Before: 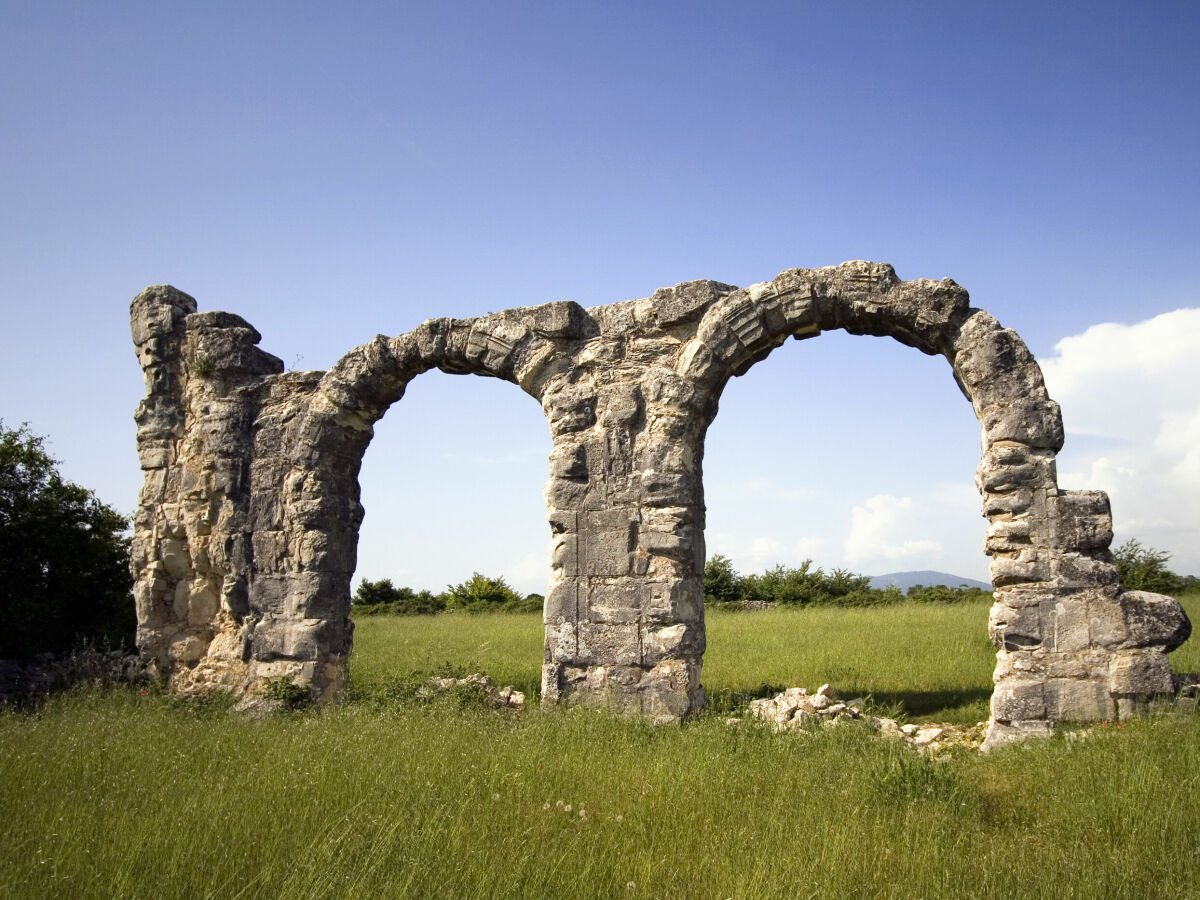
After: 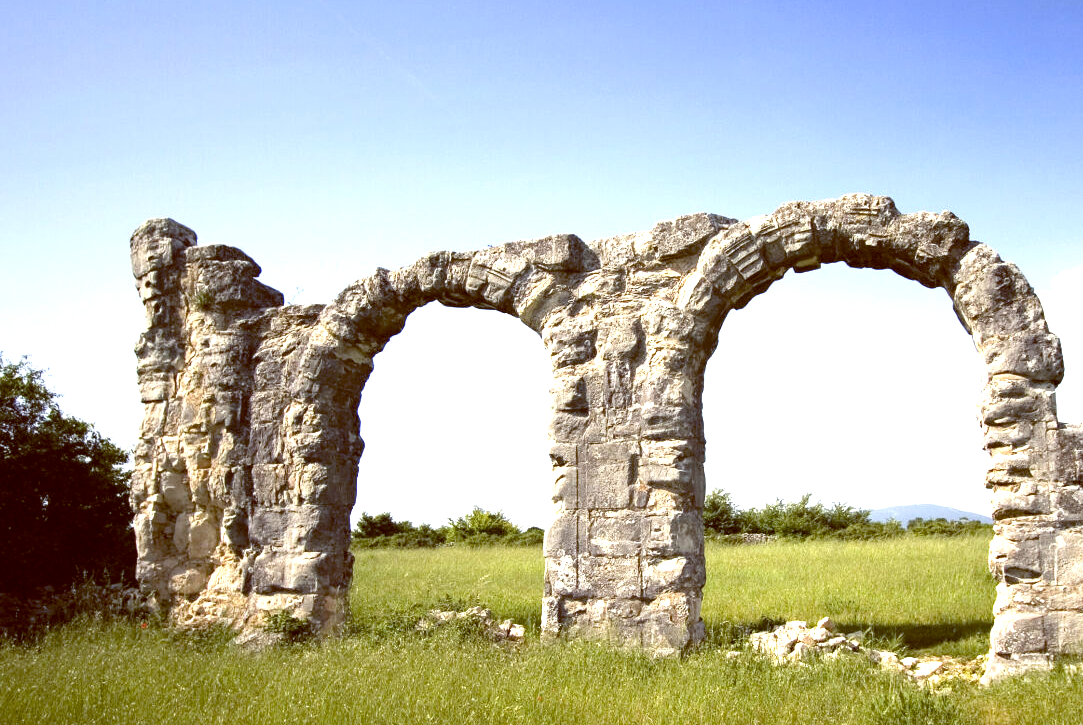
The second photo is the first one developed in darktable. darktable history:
exposure: exposure 0.921 EV, compensate highlight preservation false
color balance: lift [1, 1.015, 1.004, 0.985], gamma [1, 0.958, 0.971, 1.042], gain [1, 0.956, 0.977, 1.044]
crop: top 7.49%, right 9.717%, bottom 11.943%
